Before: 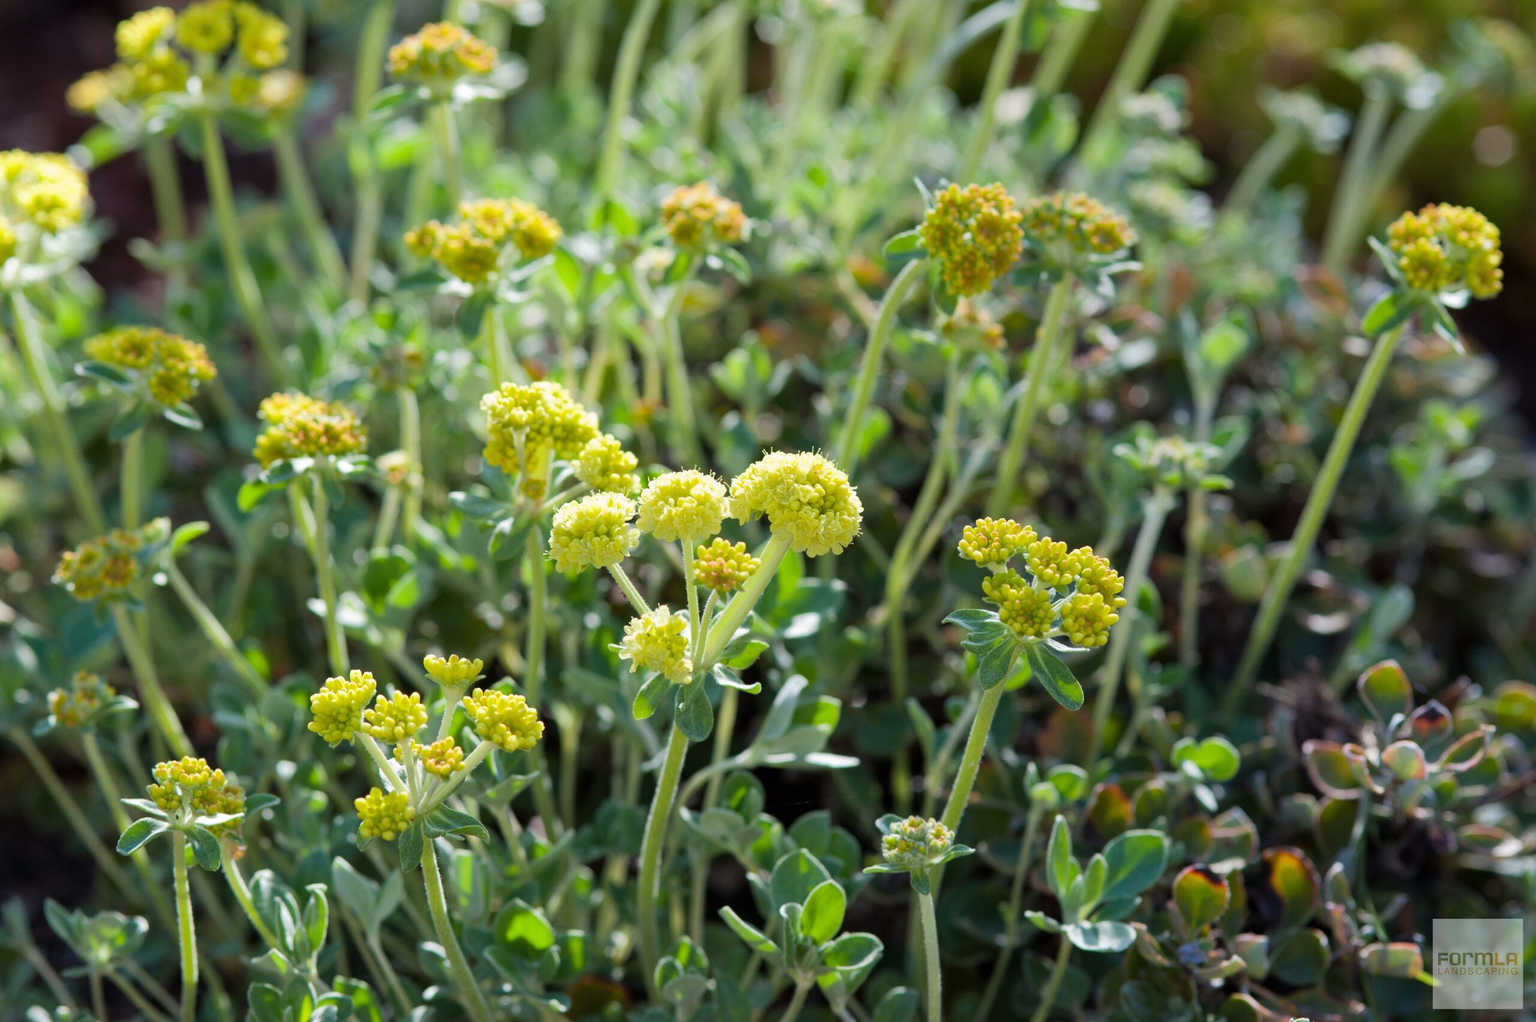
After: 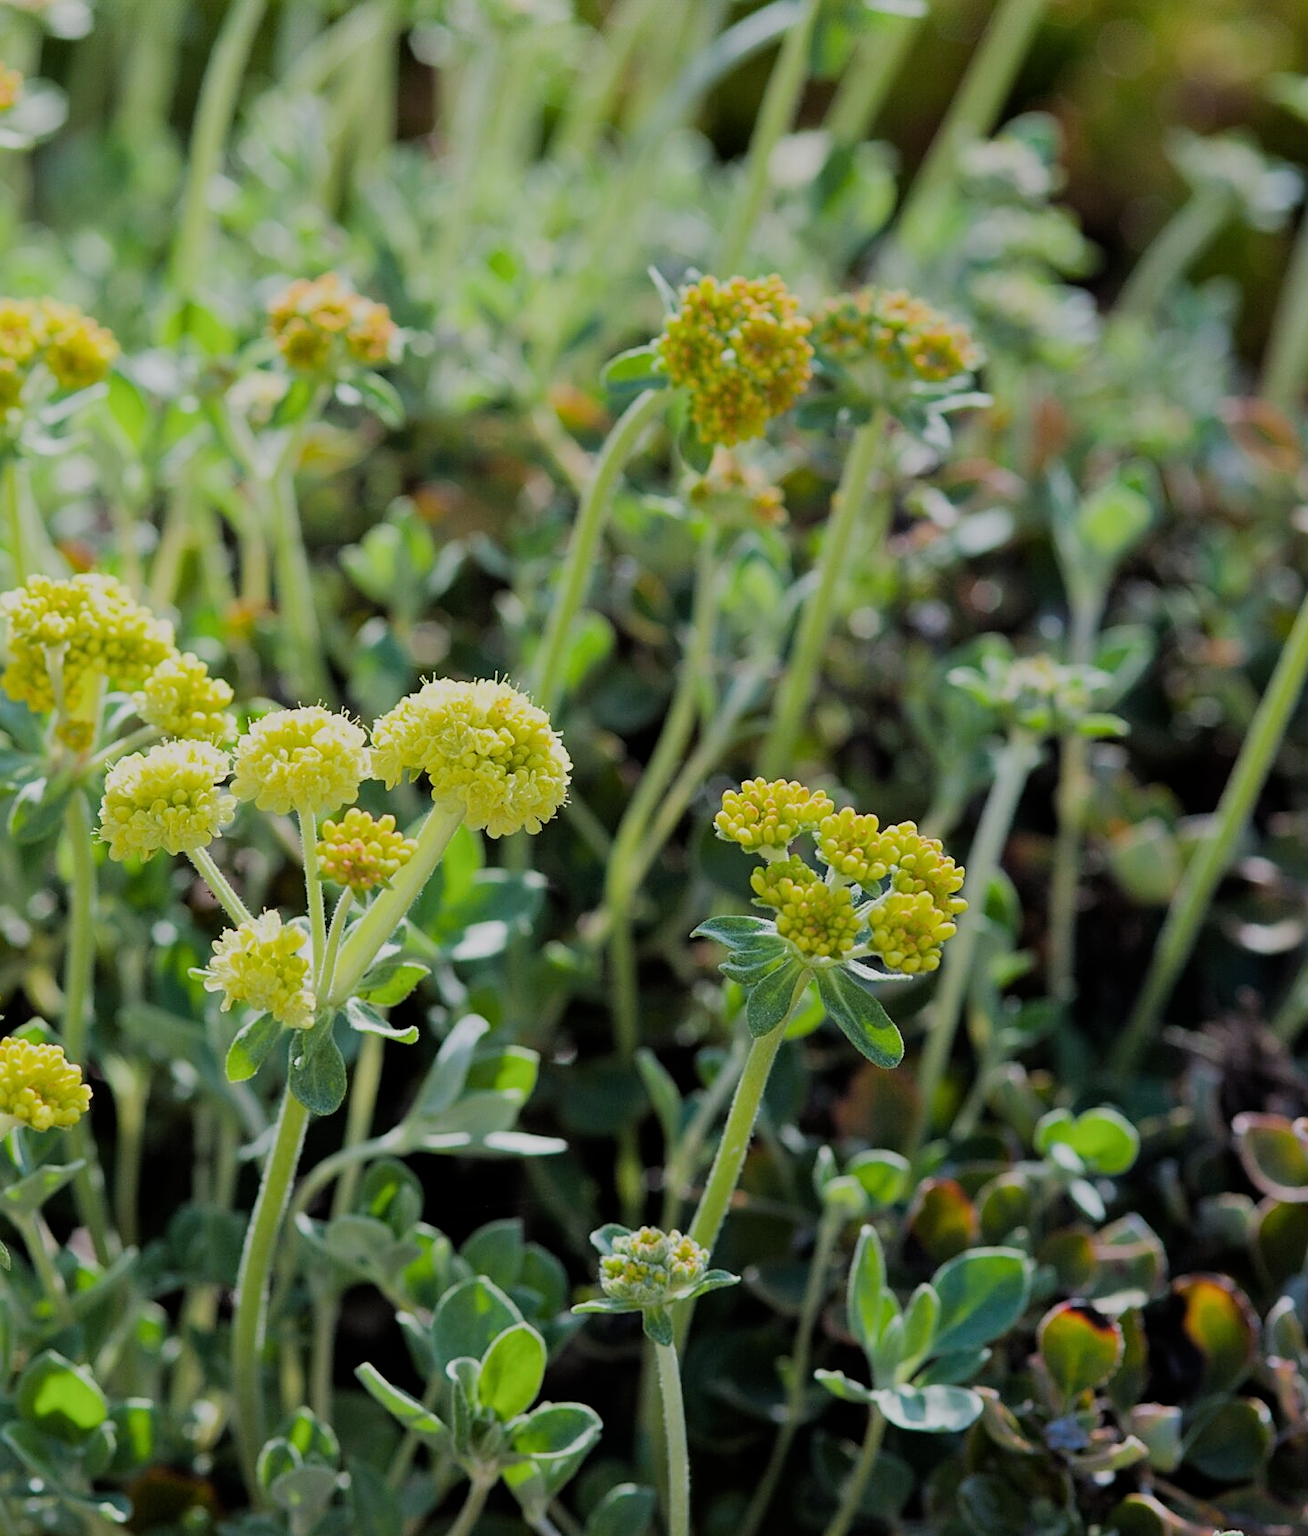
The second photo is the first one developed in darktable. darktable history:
filmic rgb: black relative exposure -7.15 EV, white relative exposure 5.36 EV, hardness 3.02
crop: left 31.458%, top 0%, right 11.876%
sharpen: on, module defaults
